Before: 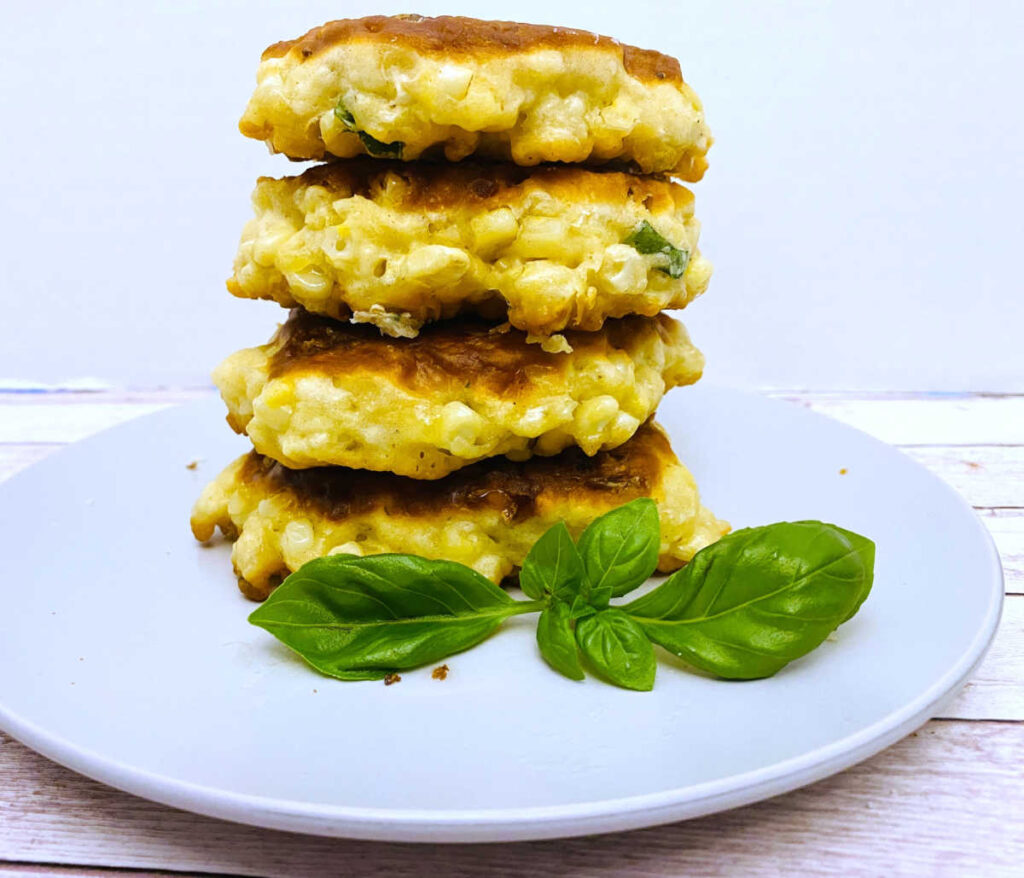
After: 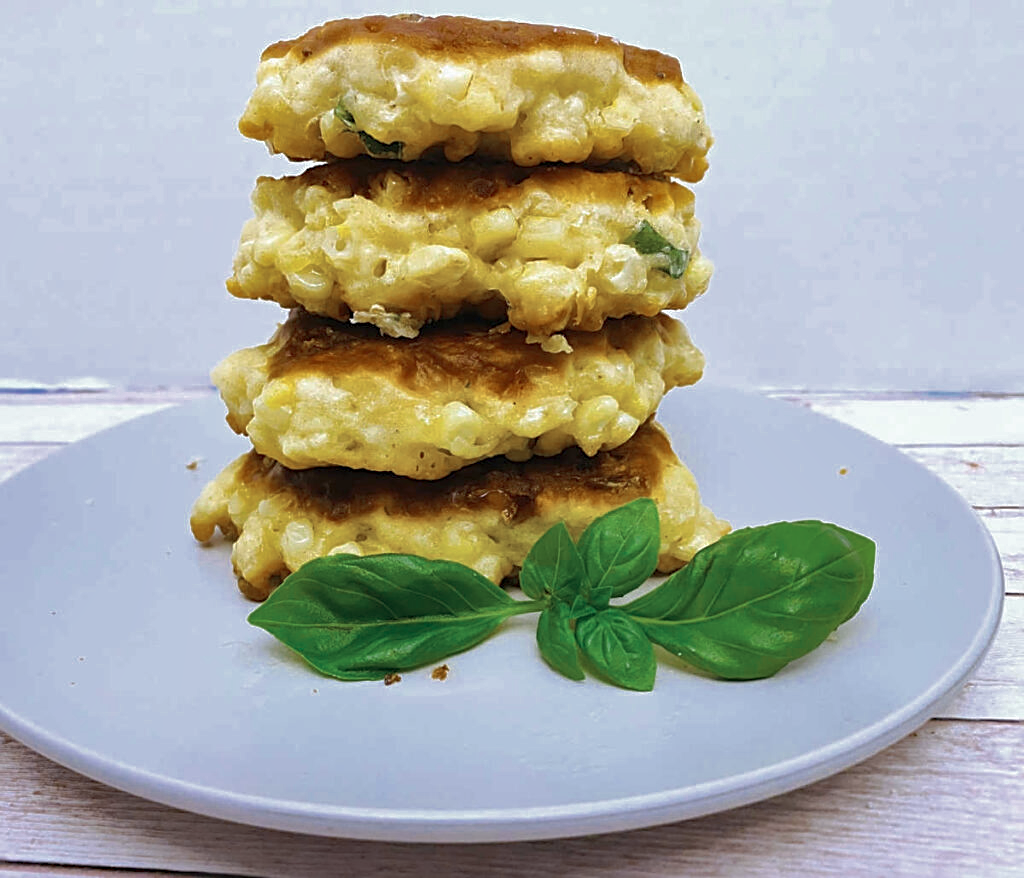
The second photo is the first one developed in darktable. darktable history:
color zones: curves: ch0 [(0, 0.5) (0.125, 0.4) (0.25, 0.5) (0.375, 0.4) (0.5, 0.4) (0.625, 0.35) (0.75, 0.35) (0.875, 0.5)]; ch1 [(0, 0.35) (0.125, 0.45) (0.25, 0.35) (0.375, 0.35) (0.5, 0.35) (0.625, 0.35) (0.75, 0.45) (0.875, 0.35)]; ch2 [(0, 0.6) (0.125, 0.5) (0.25, 0.5) (0.375, 0.6) (0.5, 0.6) (0.625, 0.5) (0.75, 0.5) (0.875, 0.5)]
shadows and highlights: on, module defaults
sharpen: on, module defaults
